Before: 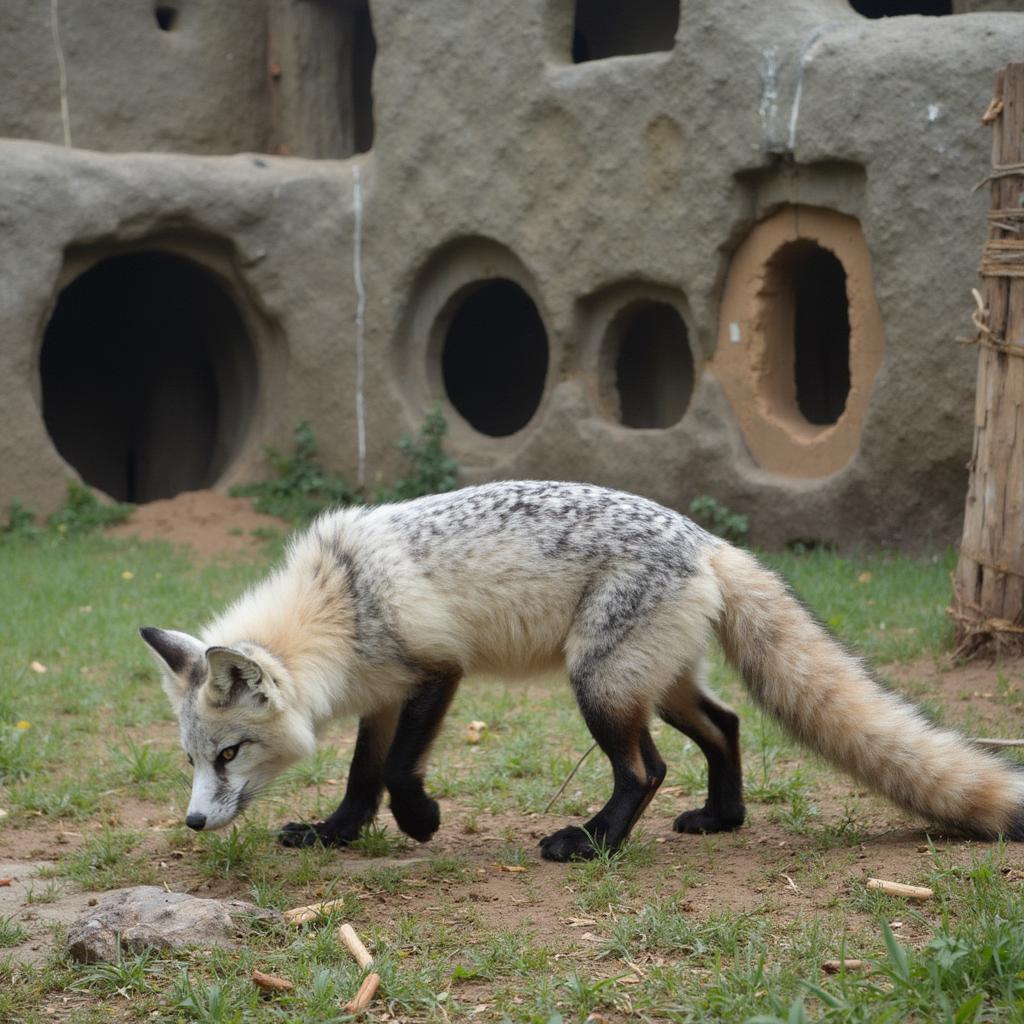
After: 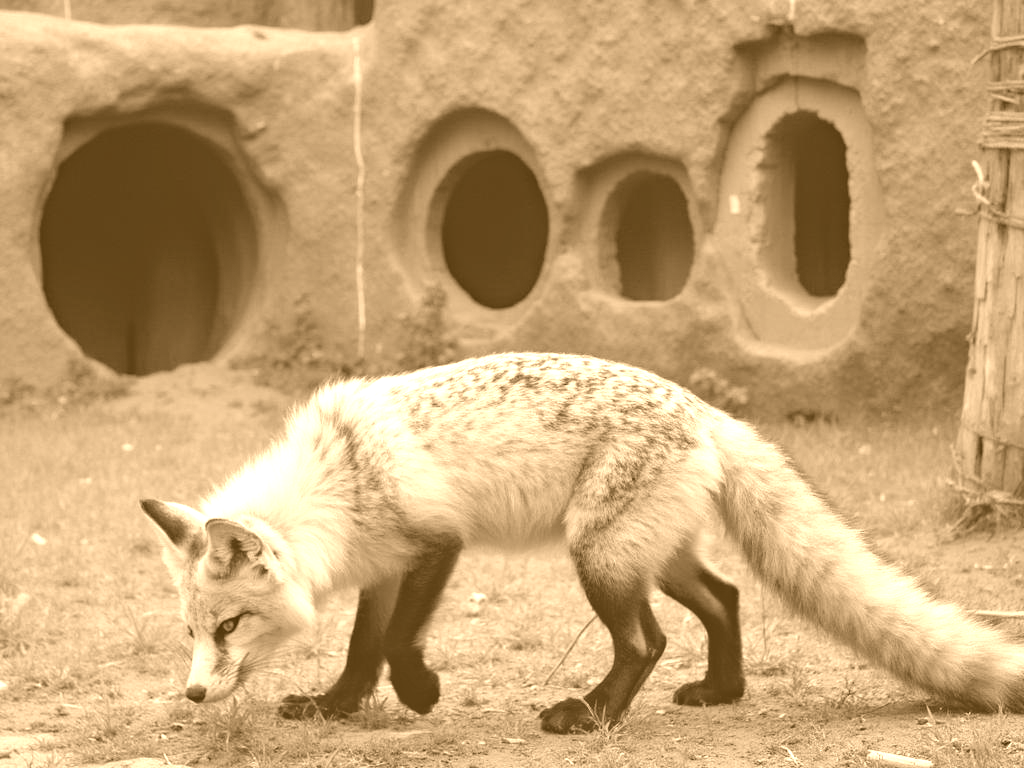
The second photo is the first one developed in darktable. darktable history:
crop and rotate: top 12.5%, bottom 12.5%
haze removal: compatibility mode true, adaptive false
colorize: hue 28.8°, source mix 100%
